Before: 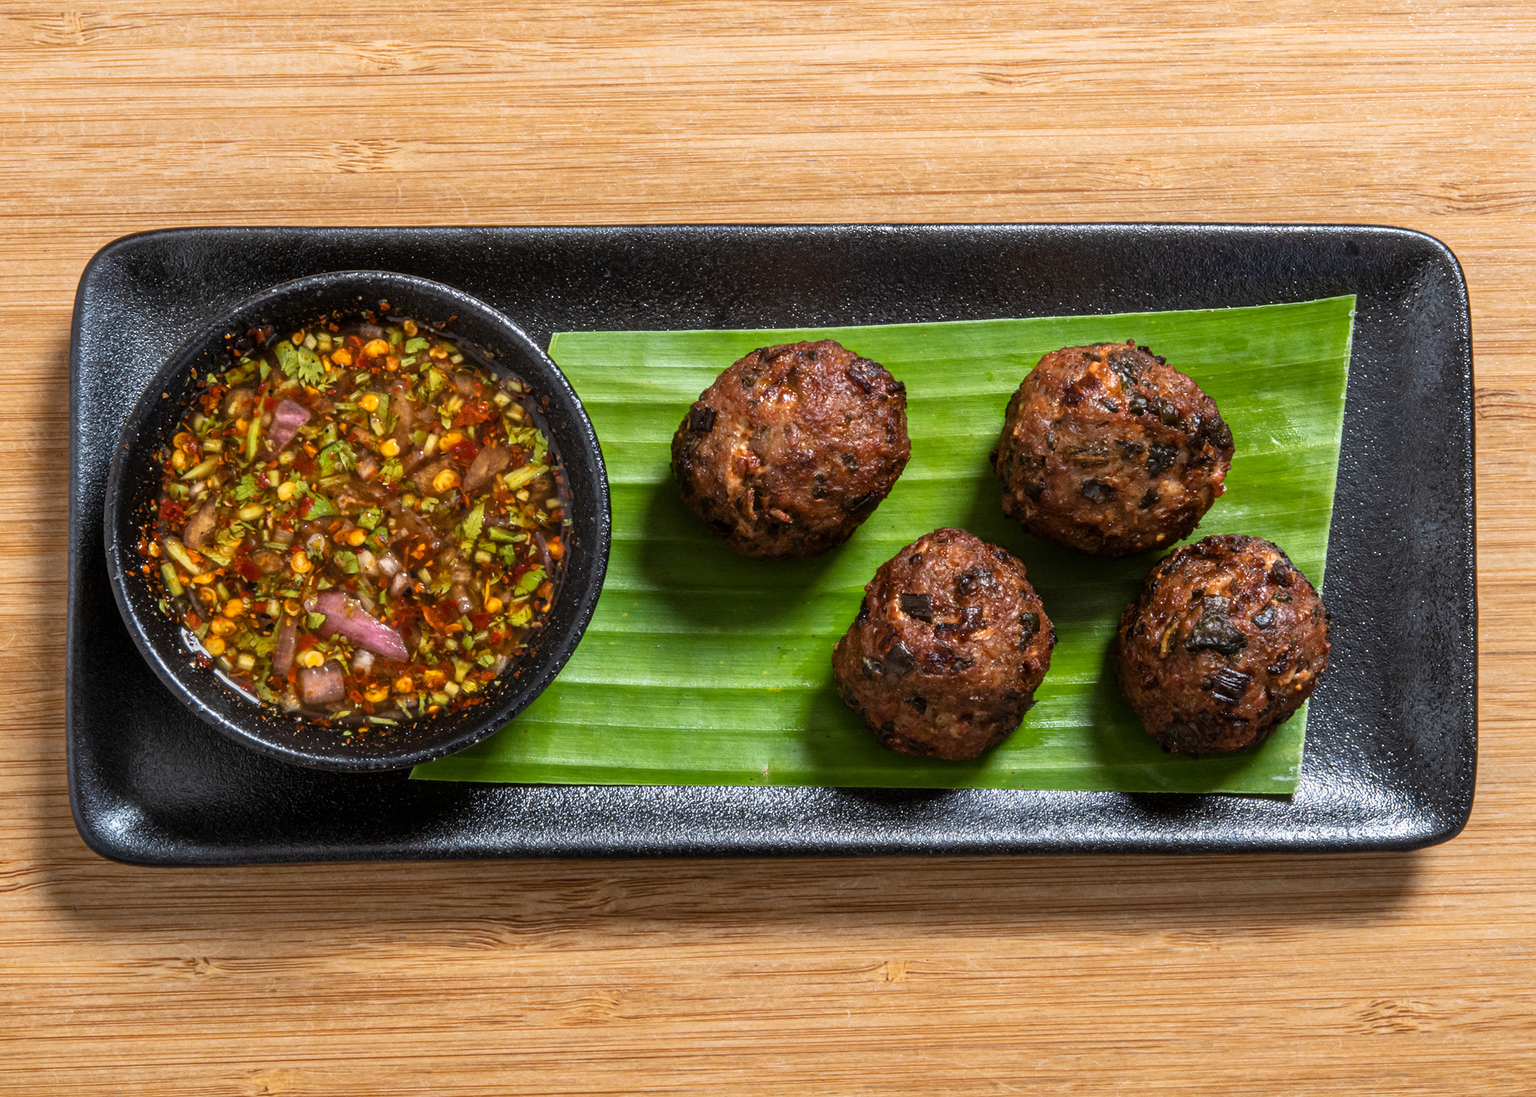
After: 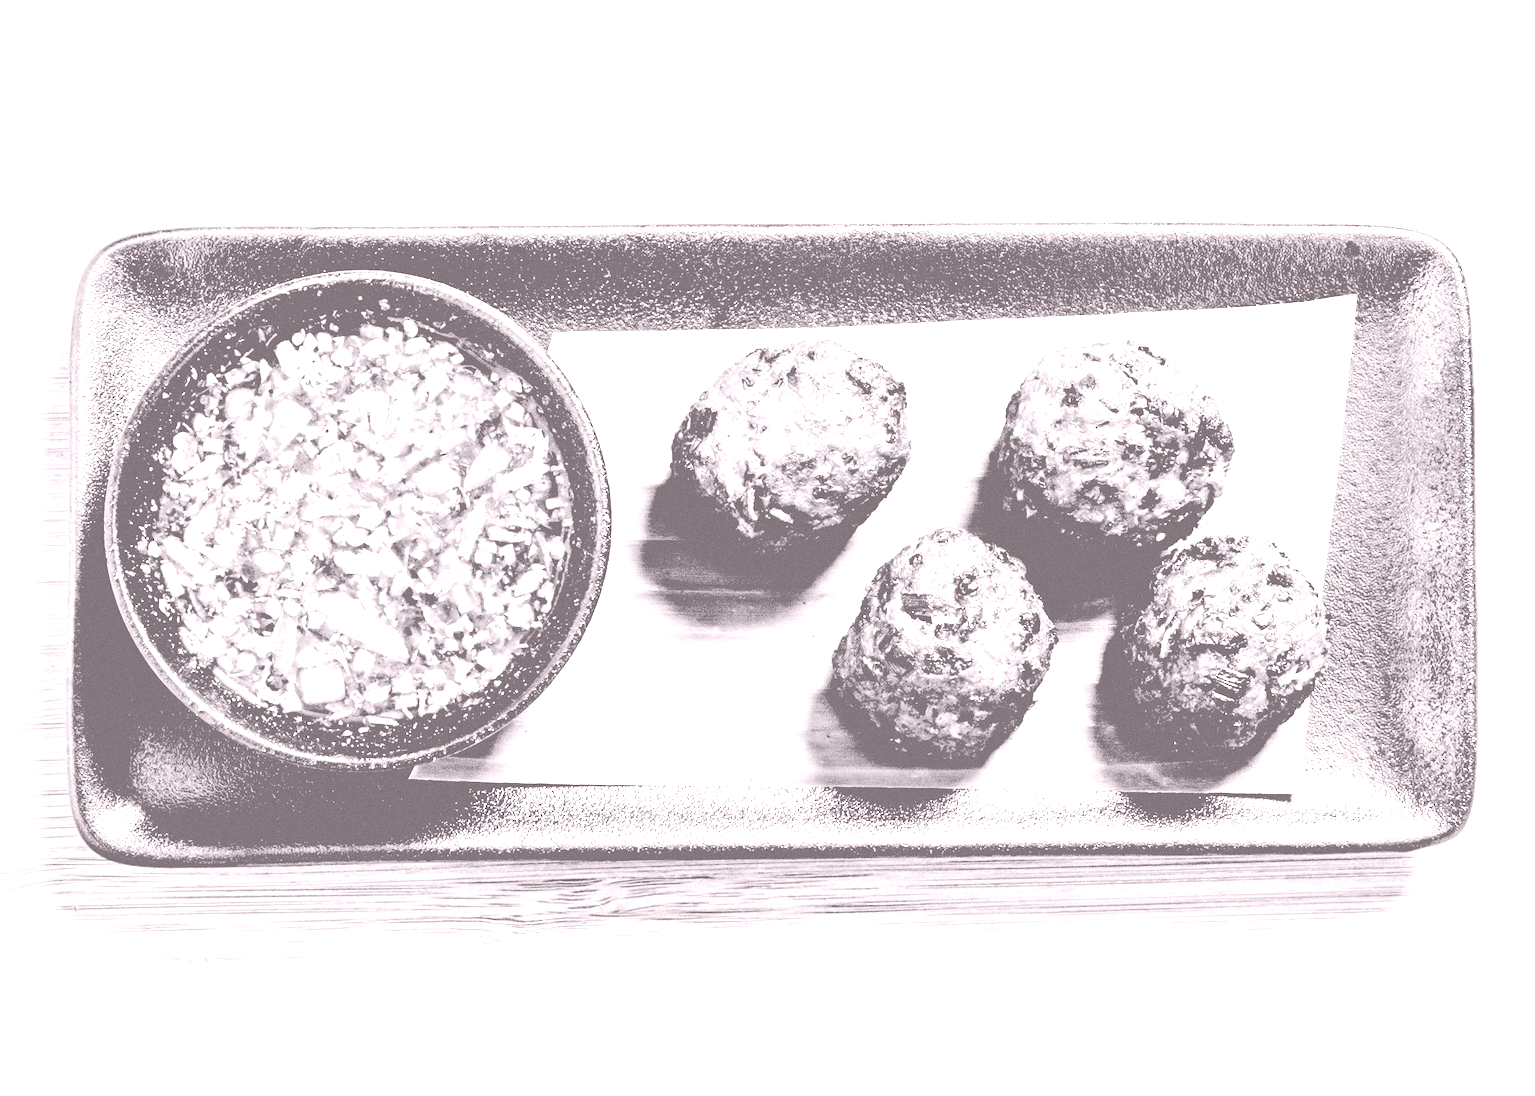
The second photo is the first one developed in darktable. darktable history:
colorize: hue 25.2°, saturation 83%, source mix 82%, lightness 79%, version 1
color balance rgb: linear chroma grading › shadows -2.2%, linear chroma grading › highlights -15%, linear chroma grading › global chroma -10%, linear chroma grading › mid-tones -10%, perceptual saturation grading › global saturation 45%, perceptual saturation grading › highlights -50%, perceptual saturation grading › shadows 30%, perceptual brilliance grading › global brilliance 18%, global vibrance 45%
filmic rgb: black relative exposure -2.85 EV, white relative exposure 4.56 EV, hardness 1.77, contrast 1.25, preserve chrominance no, color science v5 (2021)
exposure: black level correction 0, exposure 0.5 EV, compensate highlight preservation false
color correction: highlights a* 5.59, highlights b* 5.24, saturation 0.68
grain: coarseness 0.09 ISO
rgb levels: levels [[0.027, 0.429, 0.996], [0, 0.5, 1], [0, 0.5, 1]]
